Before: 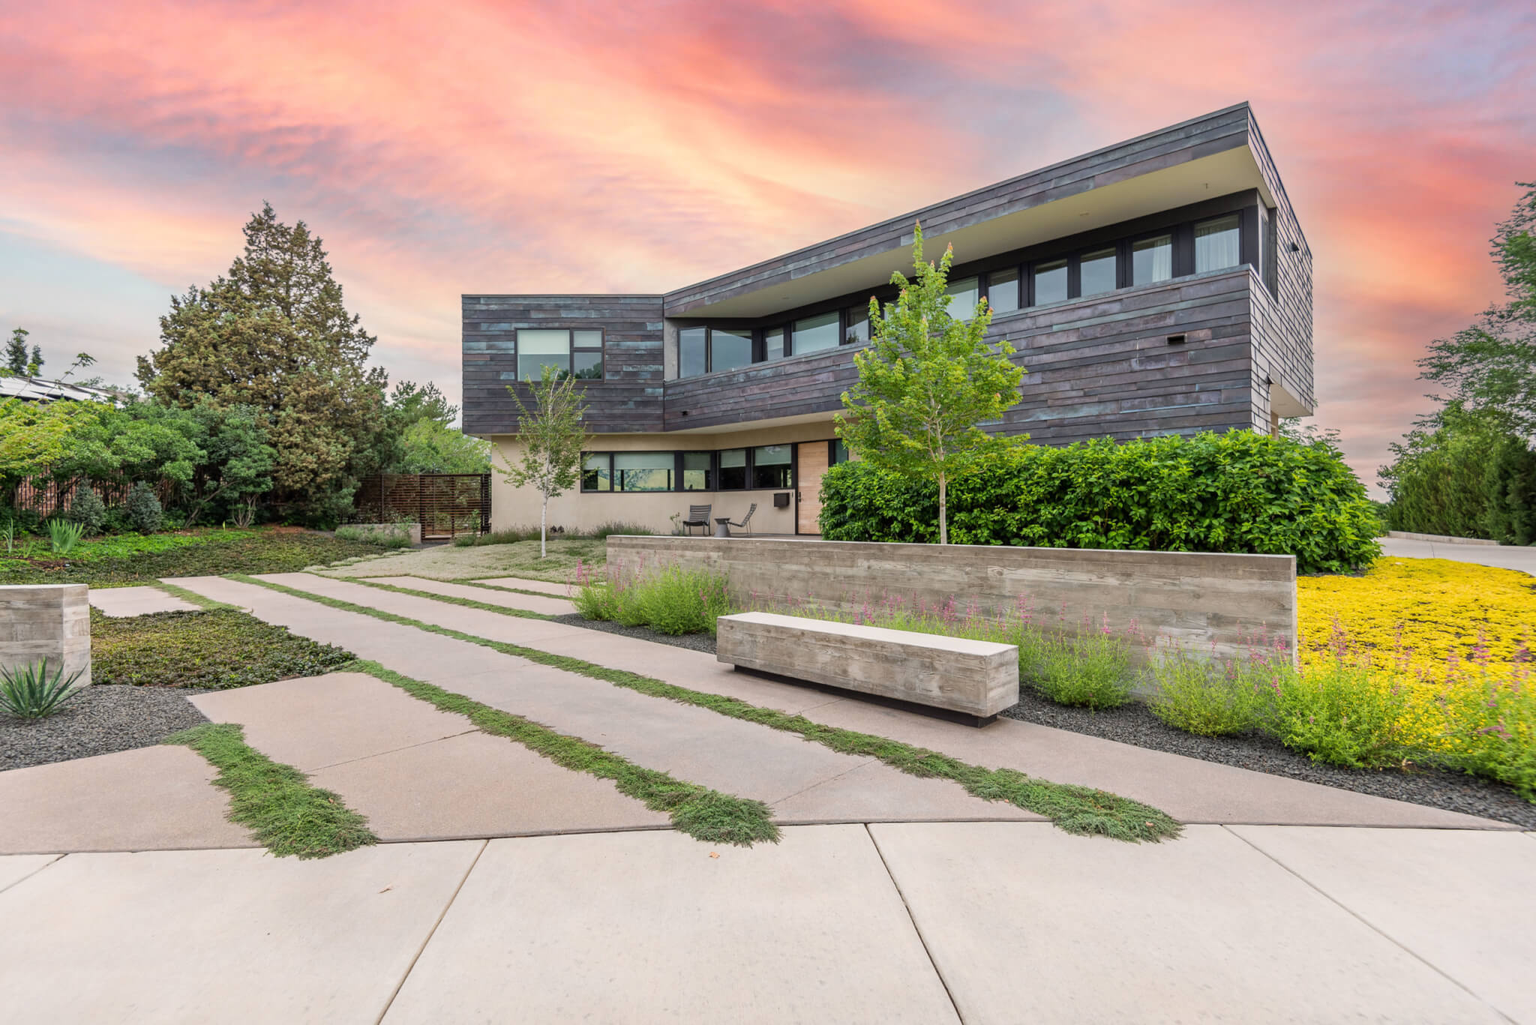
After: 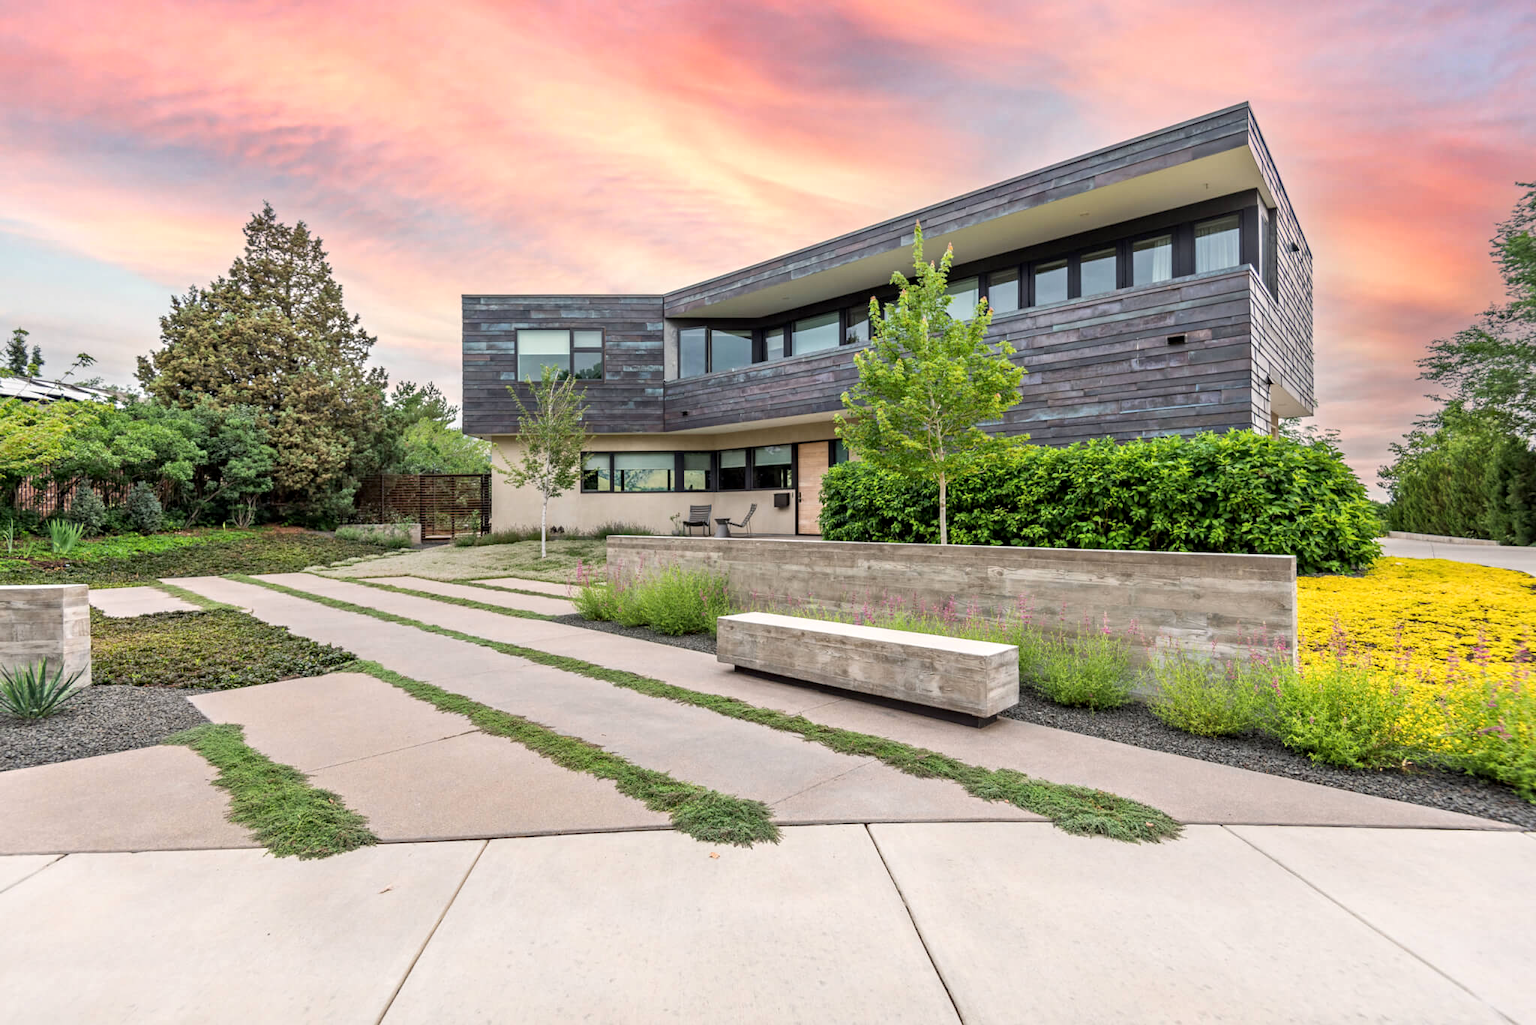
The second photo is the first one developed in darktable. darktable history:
contrast equalizer: y [[0.5, 0.501, 0.532, 0.538, 0.54, 0.541], [0.5 ×6], [0.5 ×6], [0 ×6], [0 ×6]]
exposure: exposure 0.178 EV, compensate exposure bias true, compensate highlight preservation false
